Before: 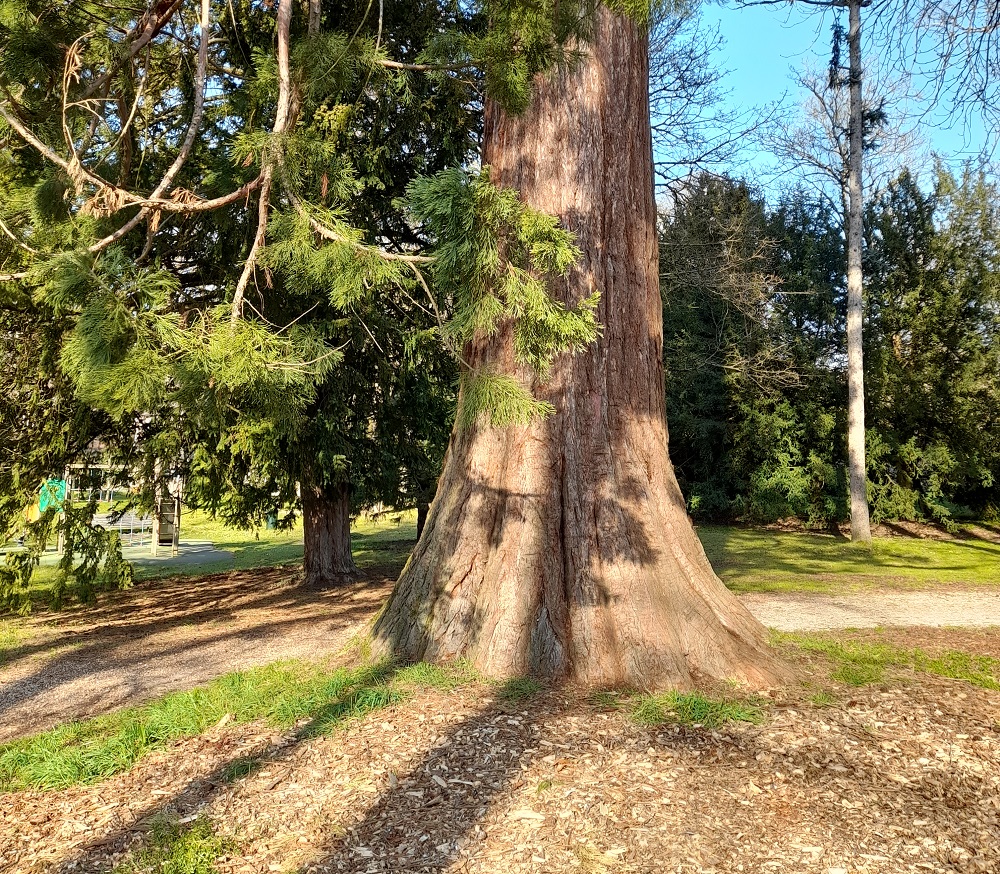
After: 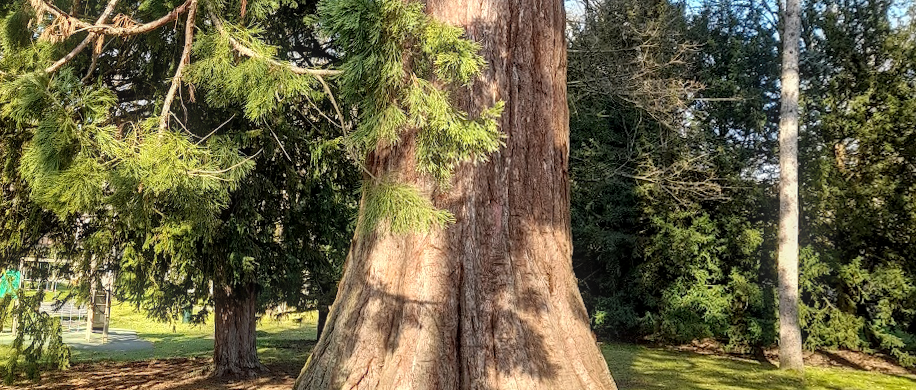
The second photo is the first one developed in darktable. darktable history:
crop: left 1.744%, top 19.225%, right 5.069%, bottom 28.357%
bloom: size 5%, threshold 95%, strength 15%
rotate and perspective: rotation 1.69°, lens shift (vertical) -0.023, lens shift (horizontal) -0.291, crop left 0.025, crop right 0.988, crop top 0.092, crop bottom 0.842
local contrast: on, module defaults
